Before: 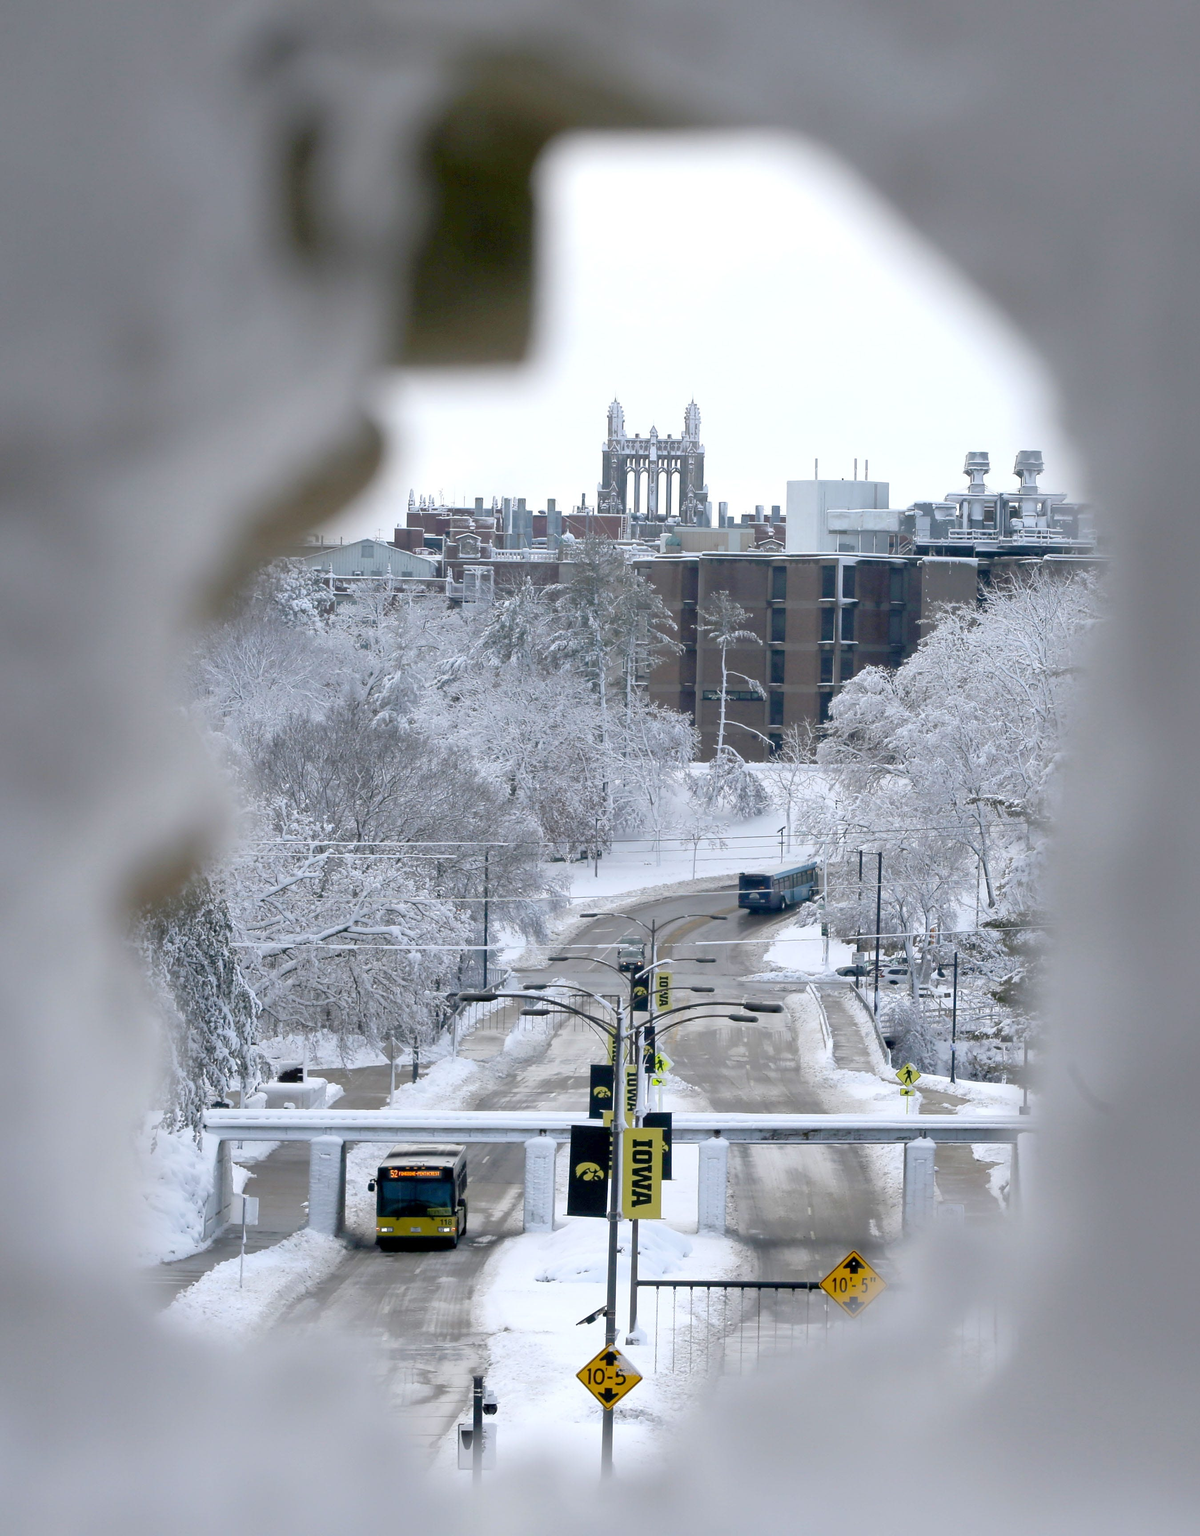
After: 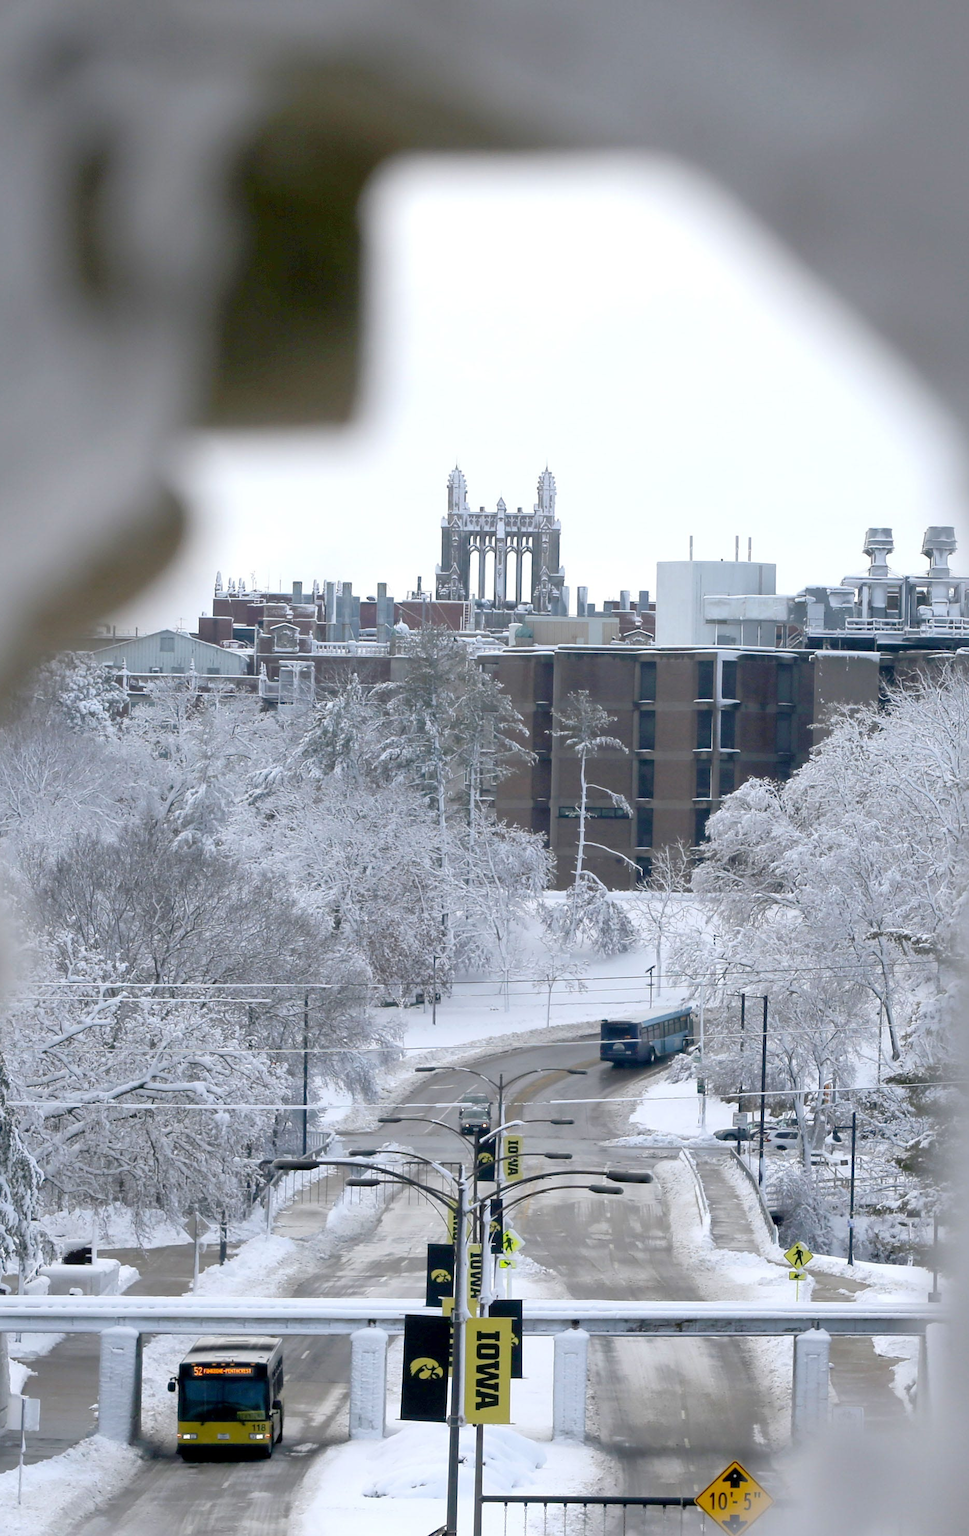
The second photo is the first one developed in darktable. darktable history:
tone equalizer: smoothing diameter 24.97%, edges refinement/feathering 8.02, preserve details guided filter
crop: left 18.713%, right 12.057%, bottom 14.362%
